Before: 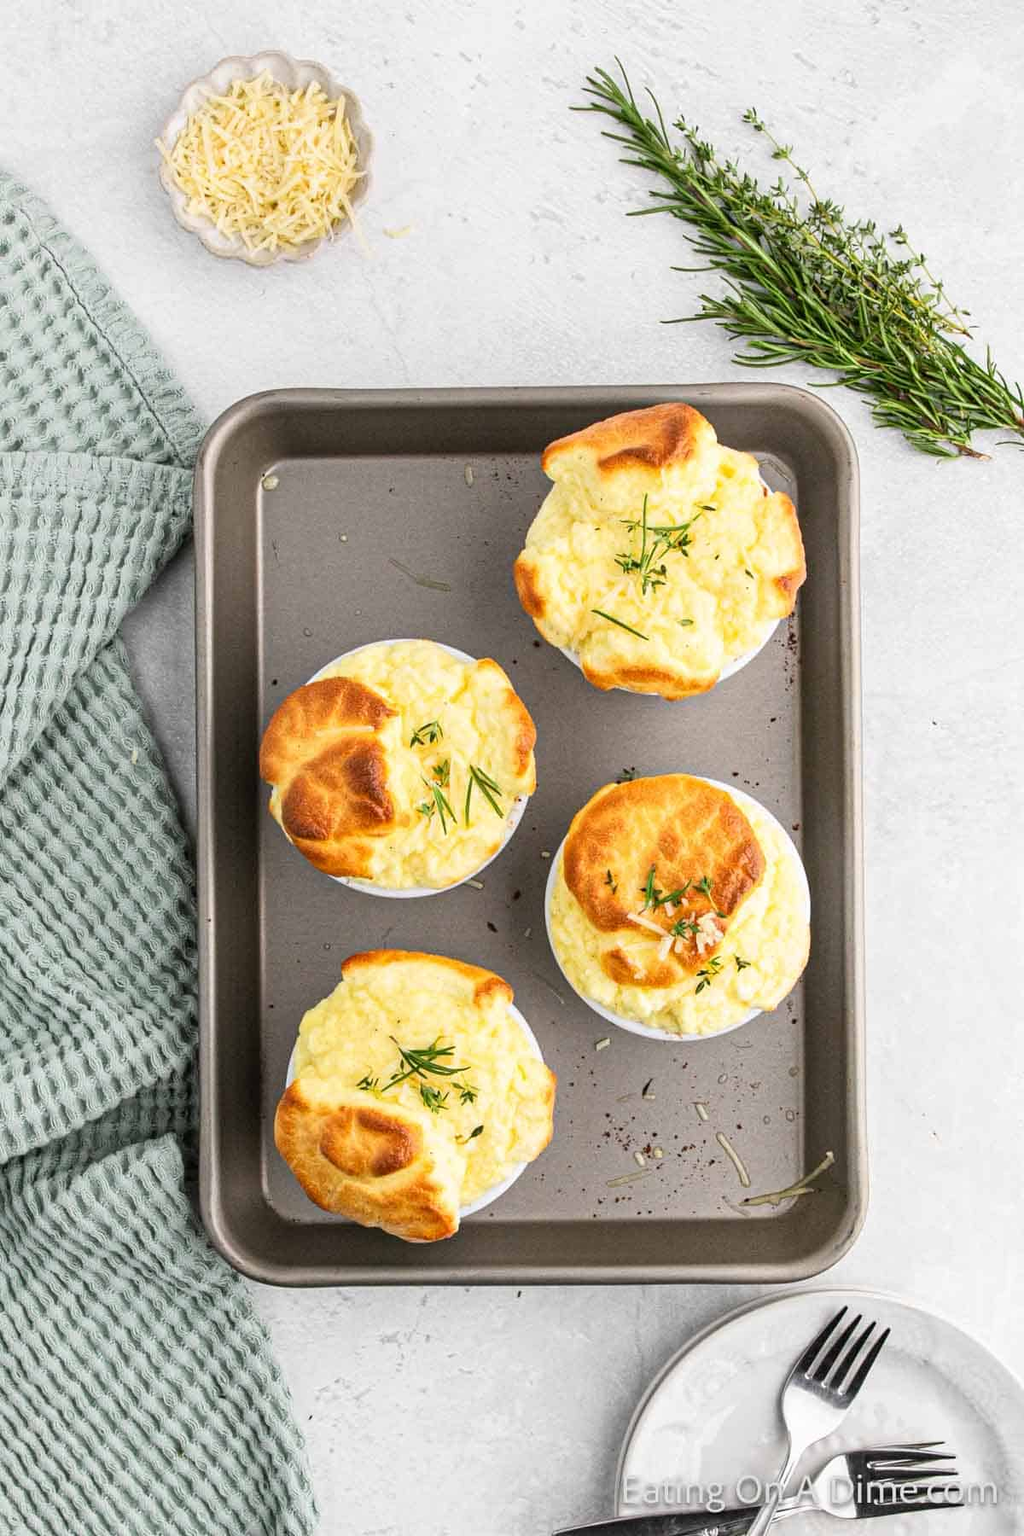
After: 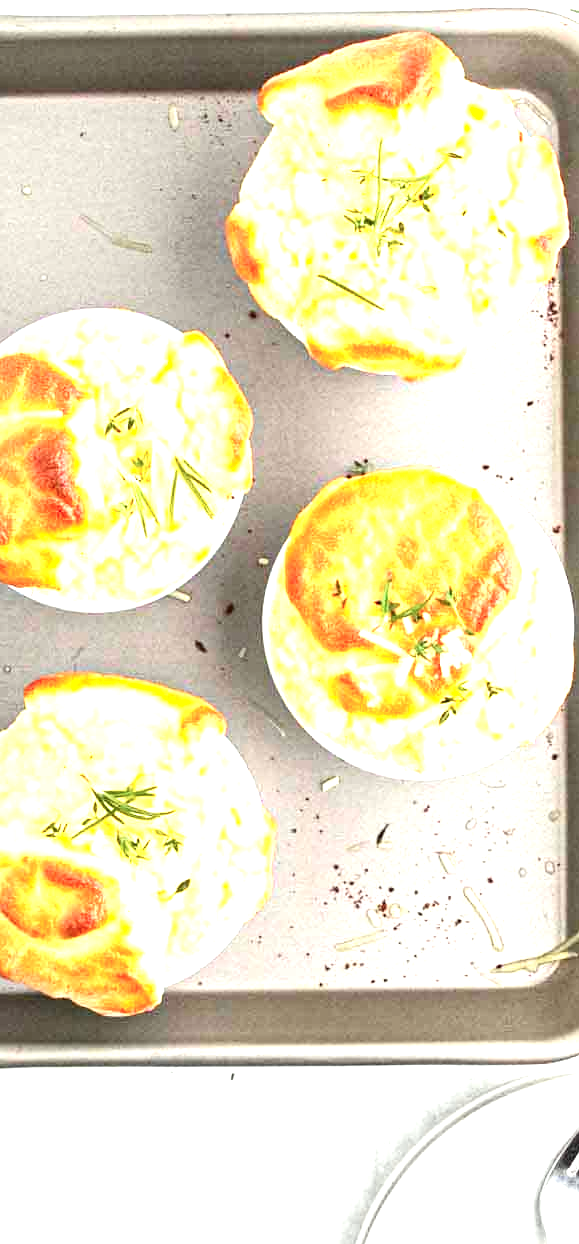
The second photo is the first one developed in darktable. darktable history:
crop: left 31.389%, top 24.471%, right 20.298%, bottom 6.399%
exposure: black level correction 0.001, exposure 1.734 EV, compensate exposure bias true, compensate highlight preservation false
color correction: highlights a* -2.5, highlights b* 2.59
tone curve: curves: ch0 [(0, 0.012) (0.056, 0.046) (0.218, 0.213) (0.606, 0.62) (0.82, 0.846) (1, 1)]; ch1 [(0, 0) (0.226, 0.261) (0.403, 0.437) (0.469, 0.472) (0.495, 0.499) (0.508, 0.503) (0.545, 0.555) (0.59, 0.598) (0.686, 0.728) (1, 1)]; ch2 [(0, 0) (0.269, 0.299) (0.459, 0.45) (0.498, 0.499) (0.523, 0.512) (0.568, 0.558) (0.634, 0.617) (0.698, 0.677) (0.806, 0.769) (1, 1)], color space Lab, independent channels, preserve colors none
